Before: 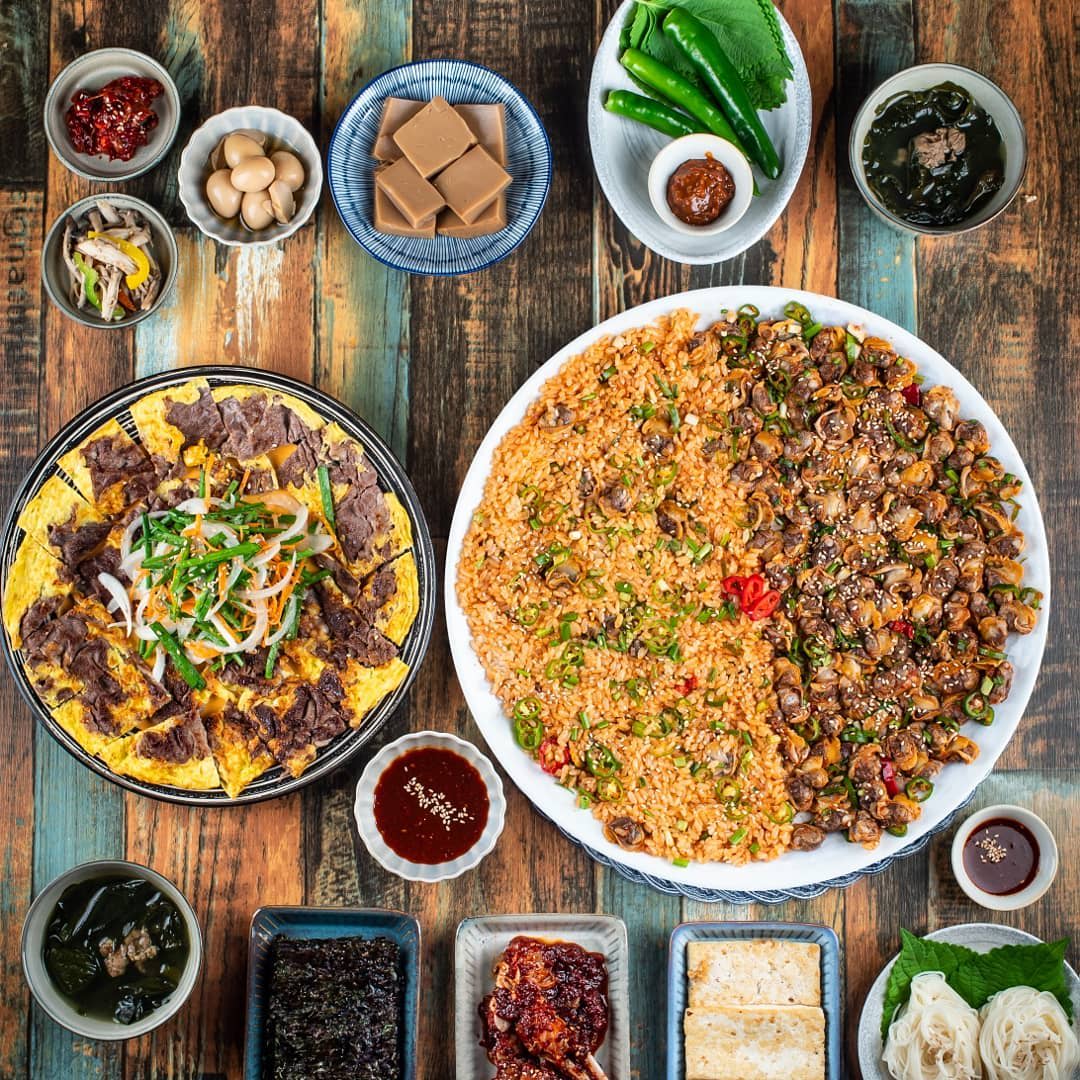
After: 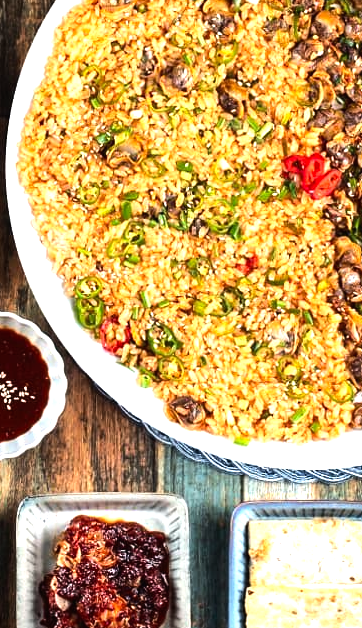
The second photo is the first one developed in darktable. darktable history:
contrast brightness saturation: contrast -0.023, brightness -0.008, saturation 0.035
tone equalizer: -8 EV -1.08 EV, -7 EV -1.01 EV, -6 EV -0.849 EV, -5 EV -0.574 EV, -3 EV 0.61 EV, -2 EV 0.875 EV, -1 EV 1.01 EV, +0 EV 1.06 EV, edges refinement/feathering 500, mask exposure compensation -1.57 EV, preserve details guided filter
crop: left 40.686%, top 39.021%, right 25.713%, bottom 2.765%
